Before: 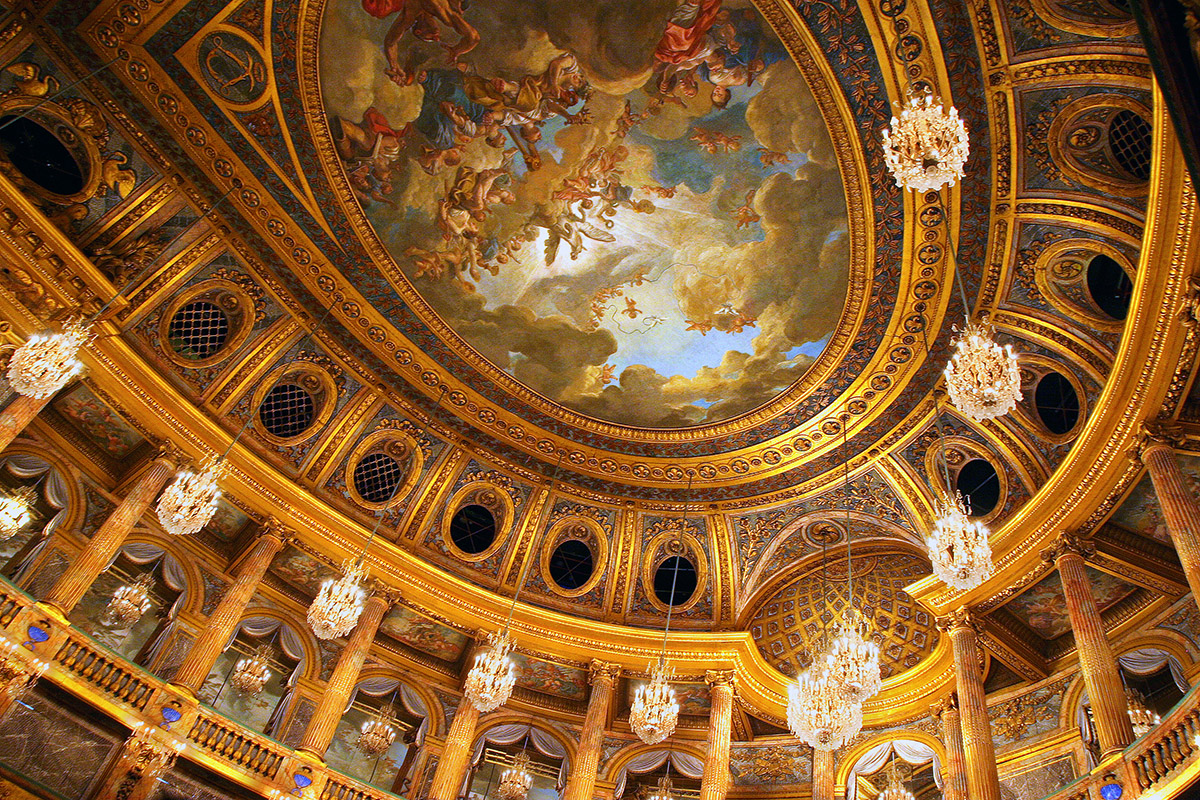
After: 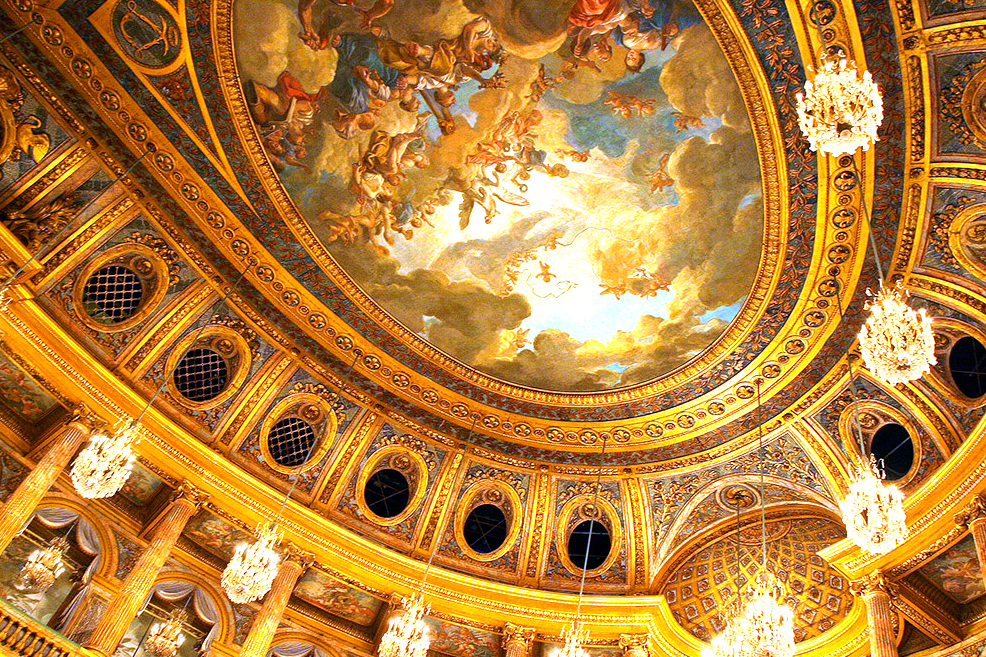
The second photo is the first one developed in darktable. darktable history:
crop and rotate: left 7.196%, top 4.574%, right 10.605%, bottom 13.178%
exposure: exposure 1 EV, compensate highlight preservation false
